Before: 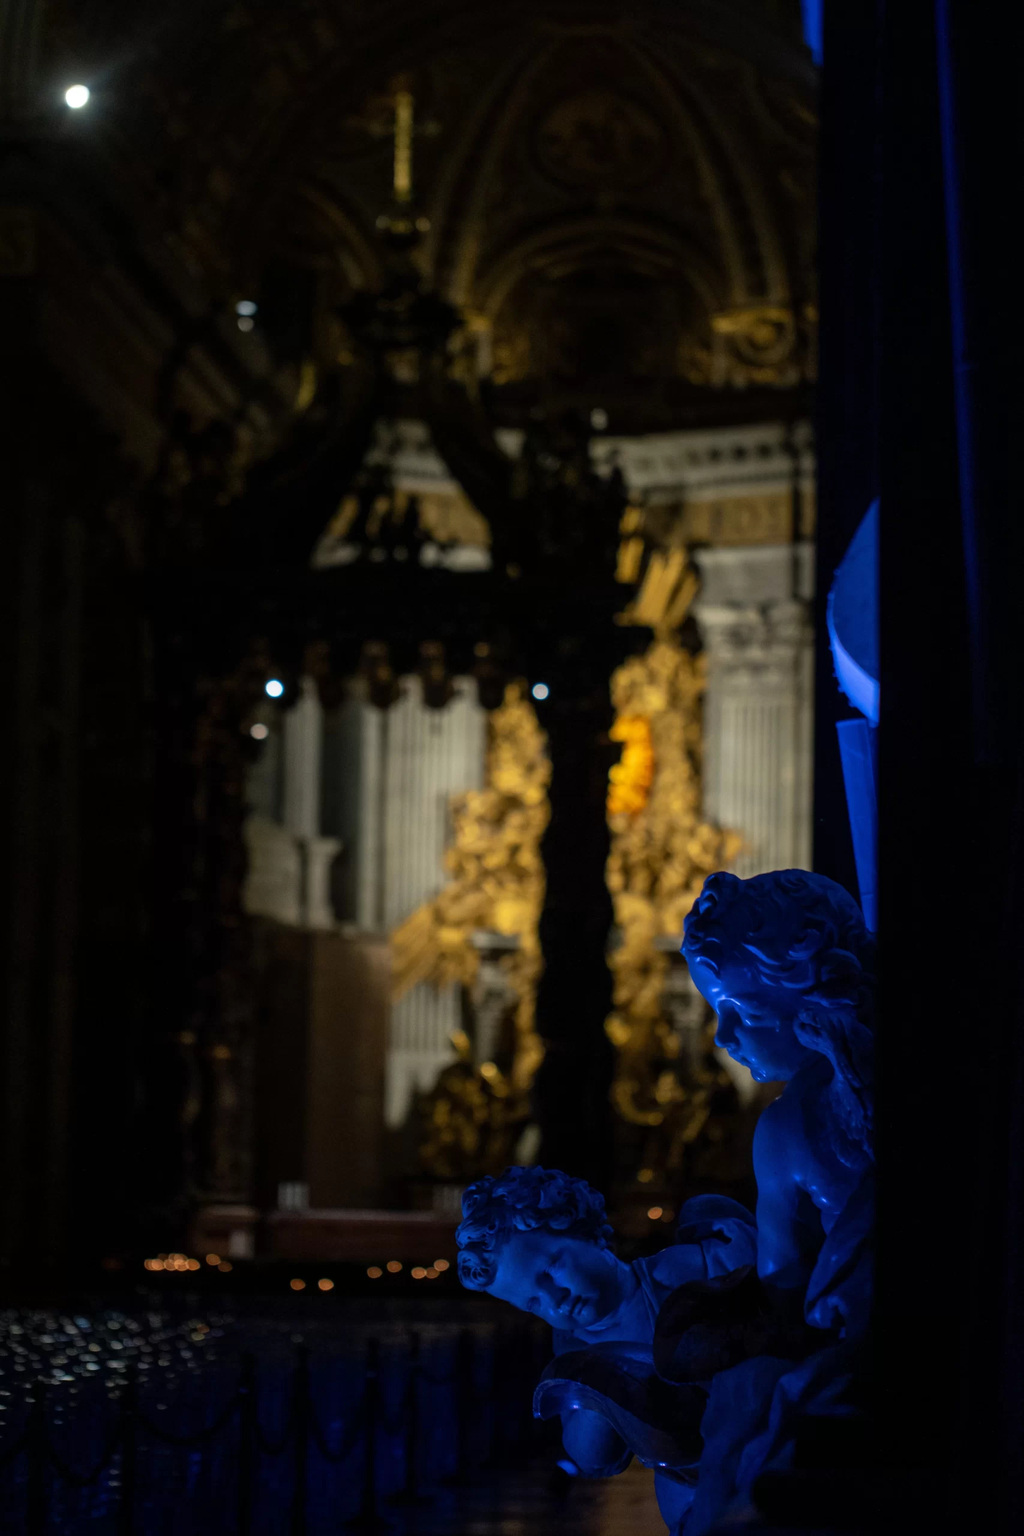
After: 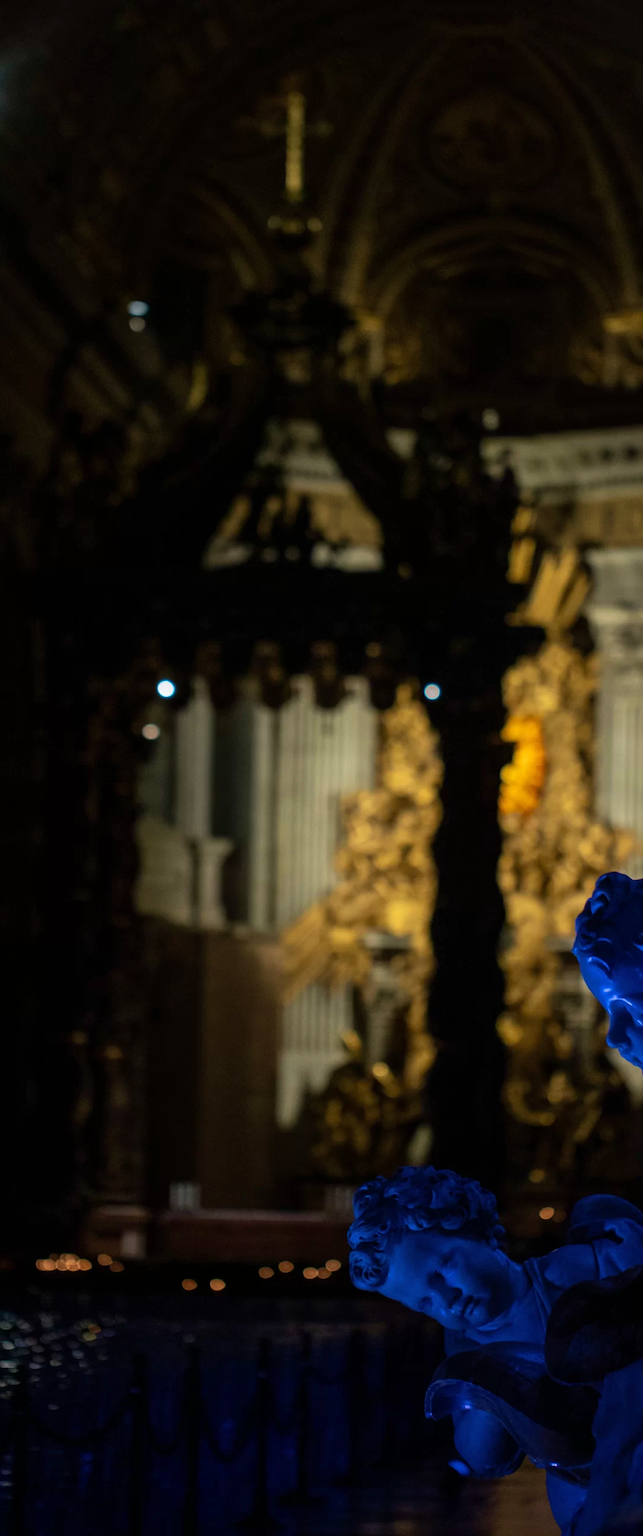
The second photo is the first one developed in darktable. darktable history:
velvia: strength 45%
crop: left 10.644%, right 26.528%
